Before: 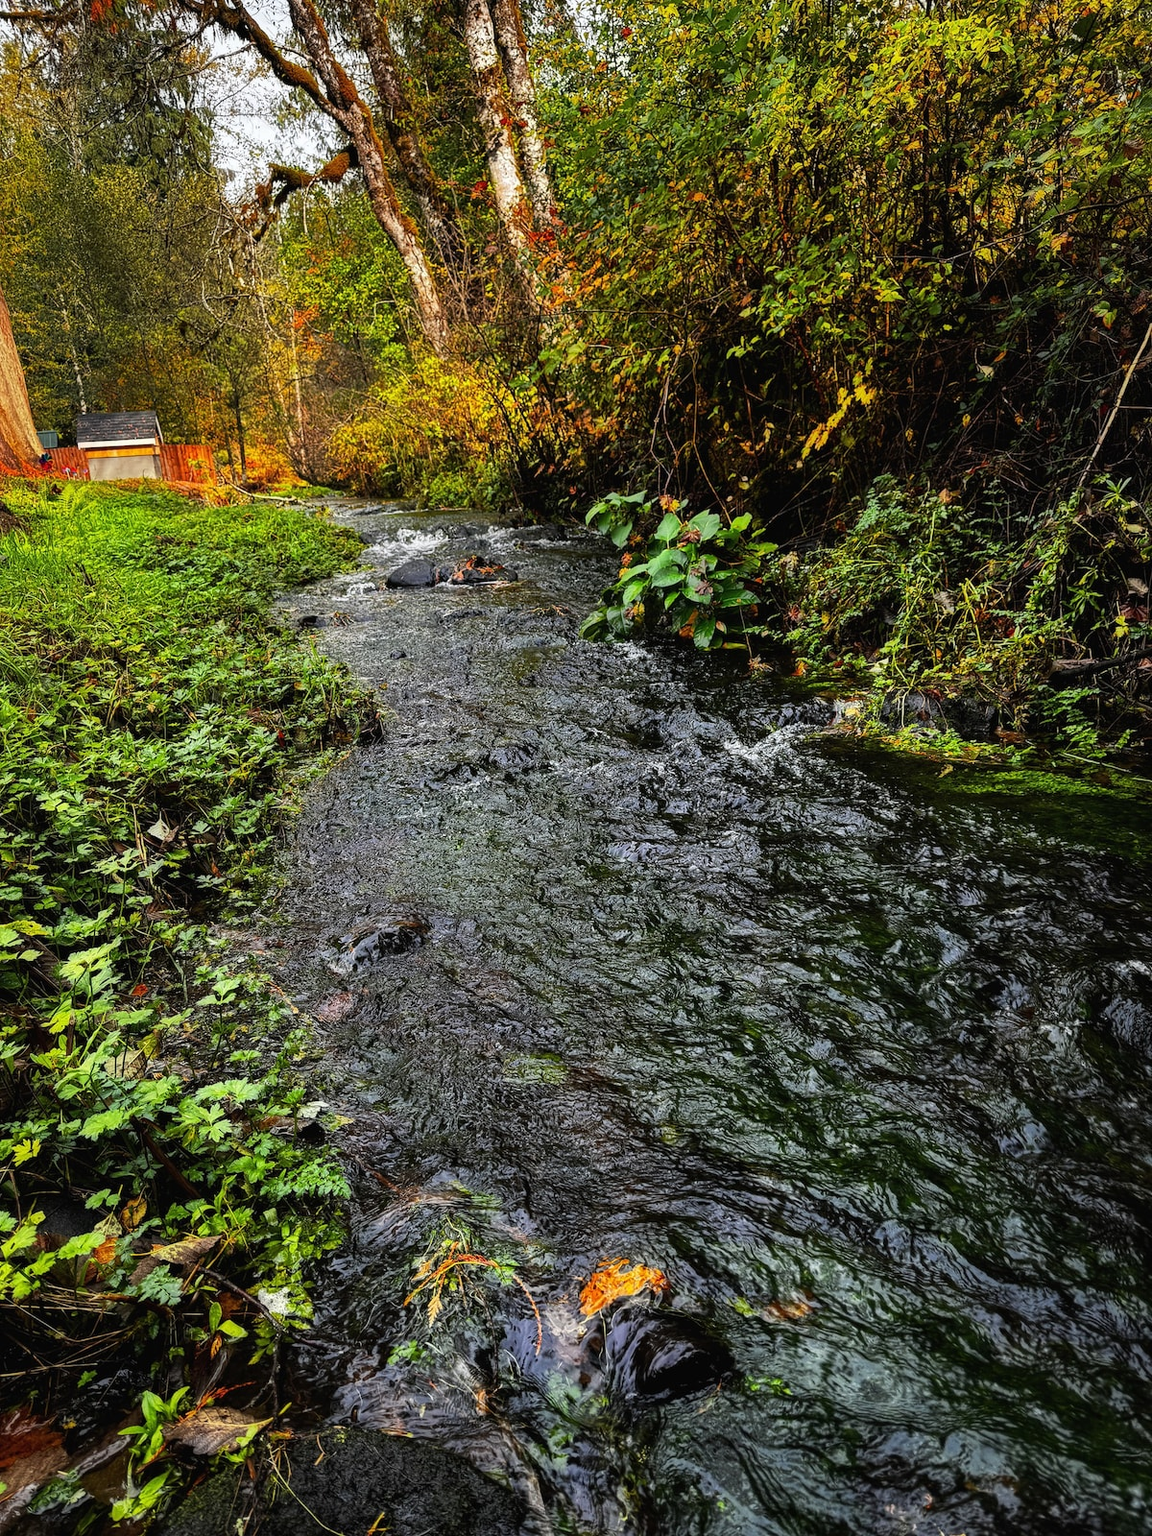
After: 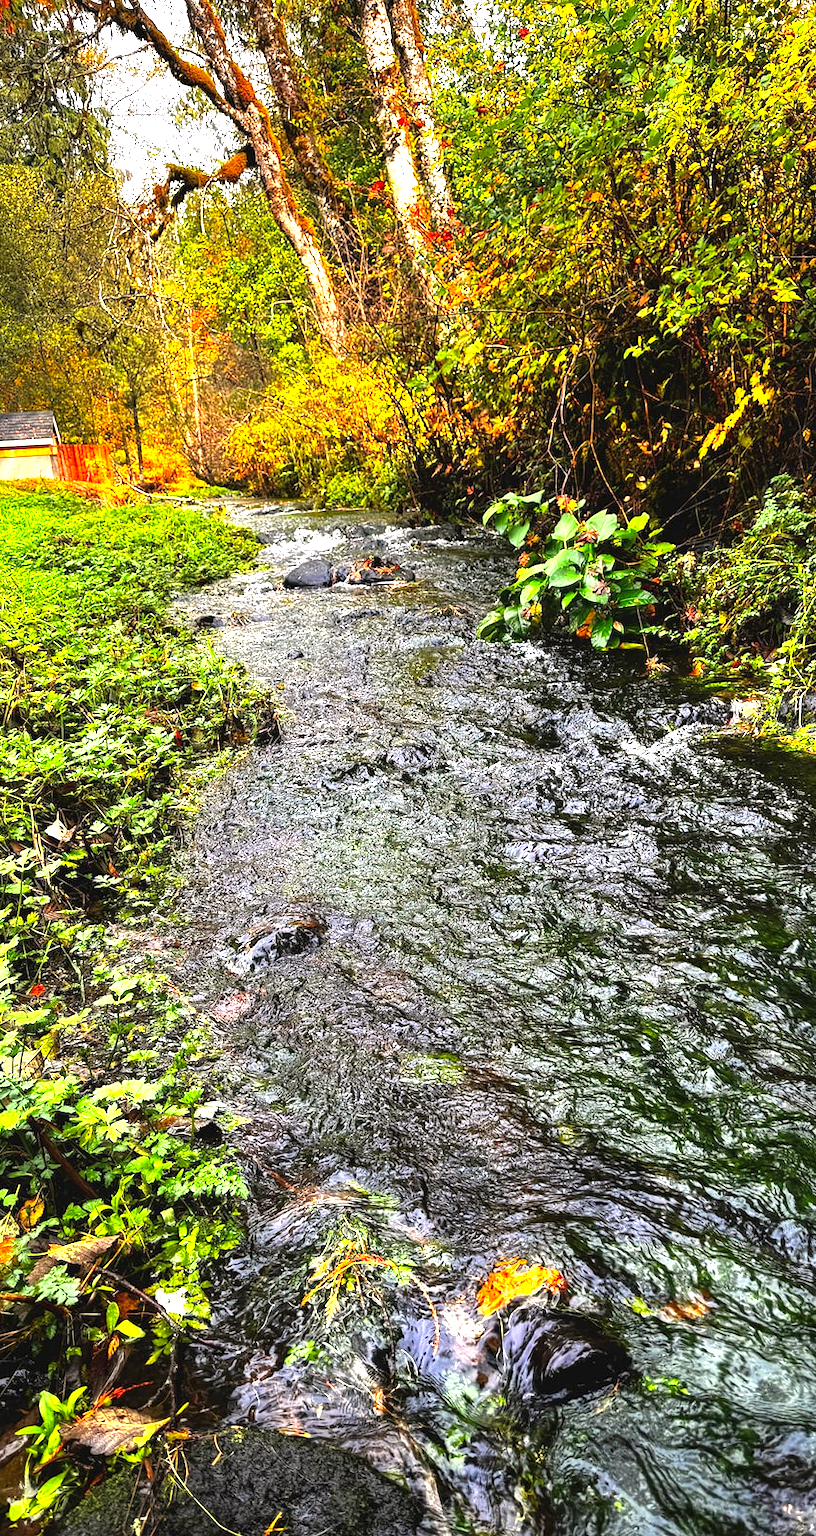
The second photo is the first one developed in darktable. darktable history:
exposure: black level correction 0, exposure 1.462 EV, compensate highlight preservation false
color correction: highlights a* 3.28, highlights b* 2.14, saturation 1.17
crop and rotate: left 8.927%, right 20.097%
